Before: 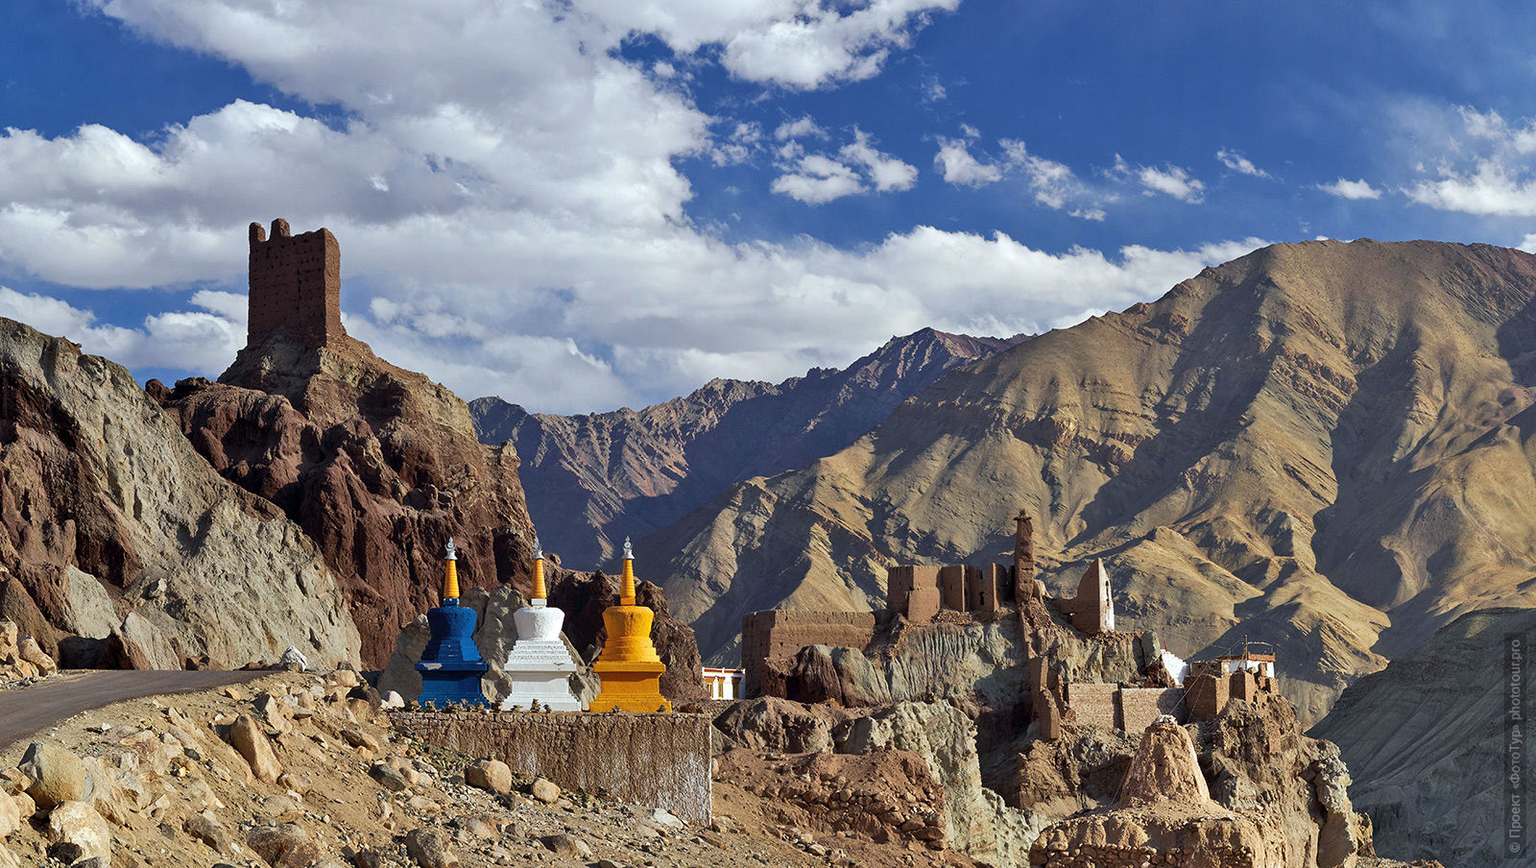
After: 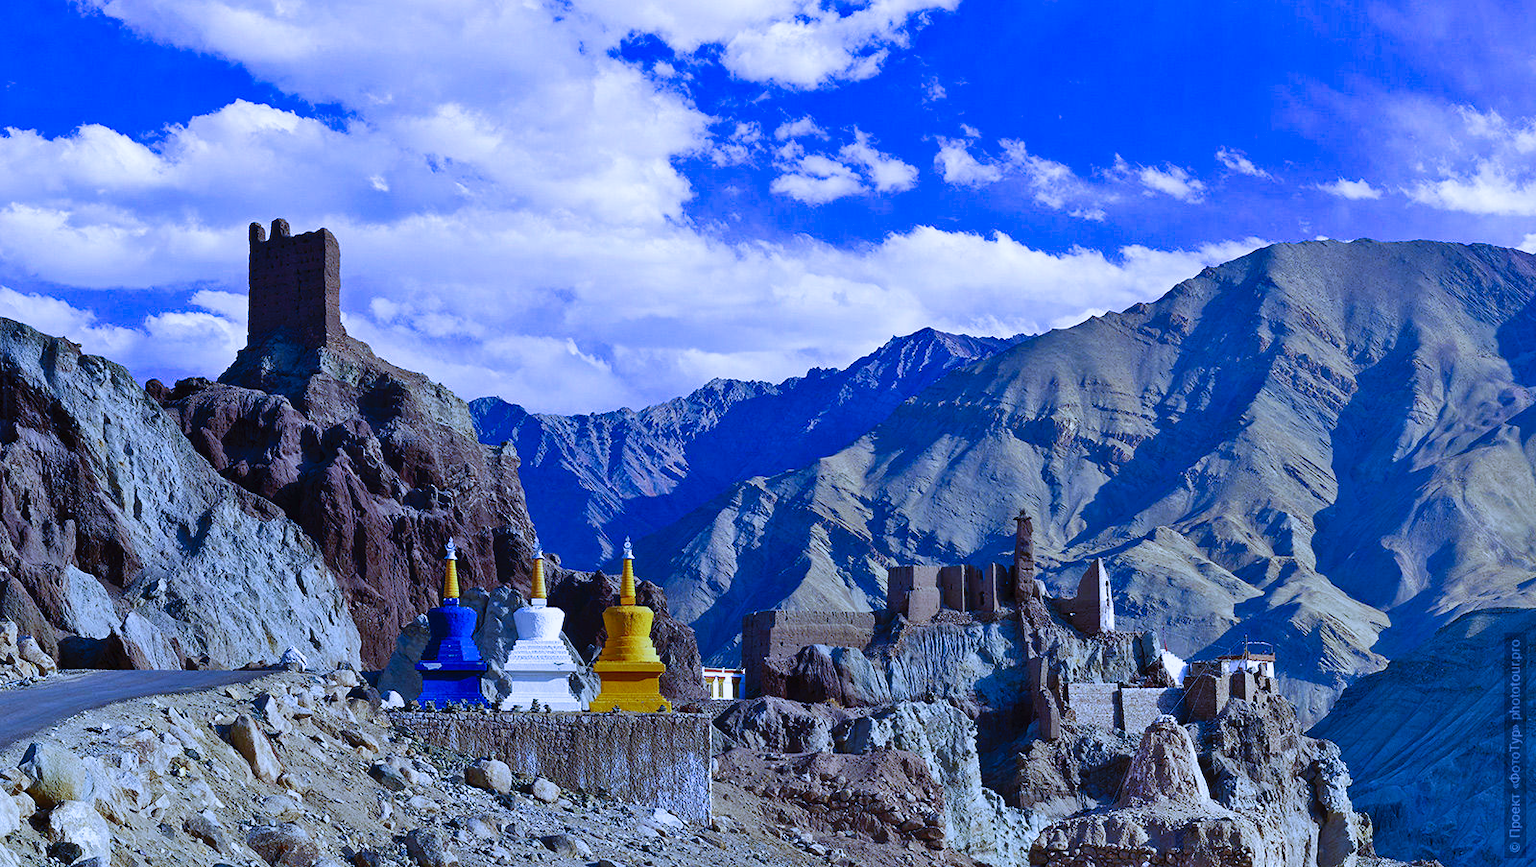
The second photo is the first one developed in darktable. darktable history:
color balance rgb: shadows lift › chroma 1%, shadows lift › hue 113°, highlights gain › chroma 0.2%, highlights gain › hue 333°, perceptual saturation grading › global saturation 20%, perceptual saturation grading › highlights -50%, perceptual saturation grading › shadows 25%, contrast -20%
white balance: red 0.766, blue 1.537
tone curve: curves: ch0 [(0, 0) (0.003, 0.023) (0.011, 0.024) (0.025, 0.028) (0.044, 0.035) (0.069, 0.043) (0.1, 0.052) (0.136, 0.063) (0.177, 0.094) (0.224, 0.145) (0.277, 0.209) (0.335, 0.281) (0.399, 0.364) (0.468, 0.453) (0.543, 0.553) (0.623, 0.66) (0.709, 0.767) (0.801, 0.88) (0.898, 0.968) (1, 1)], preserve colors none
